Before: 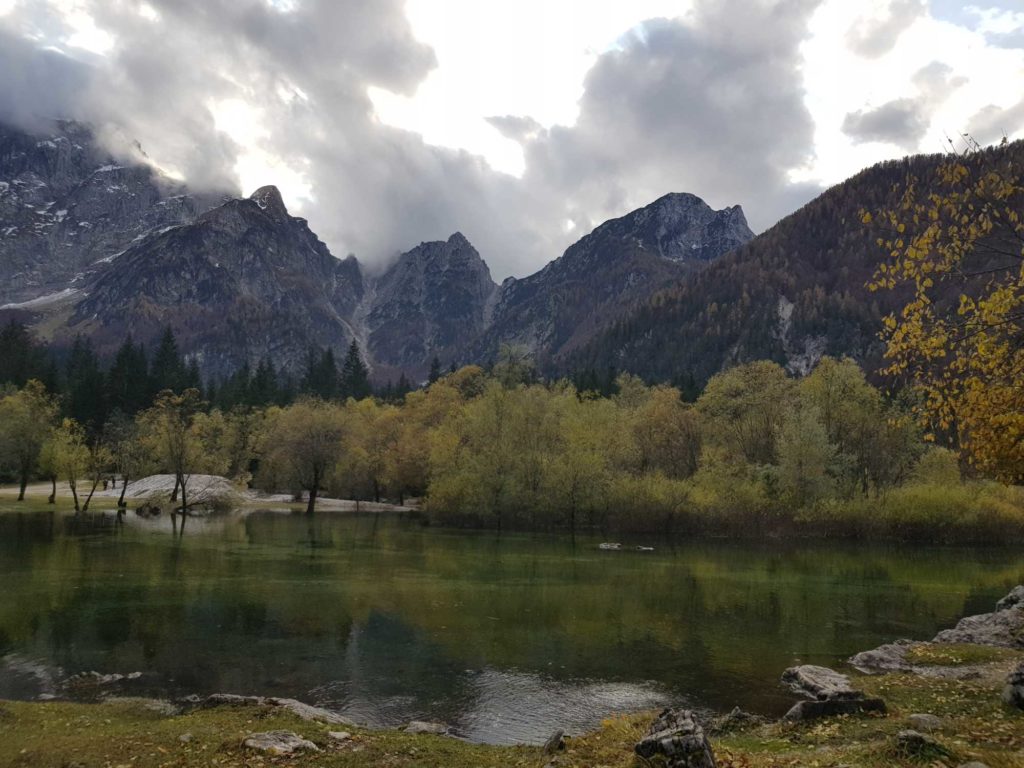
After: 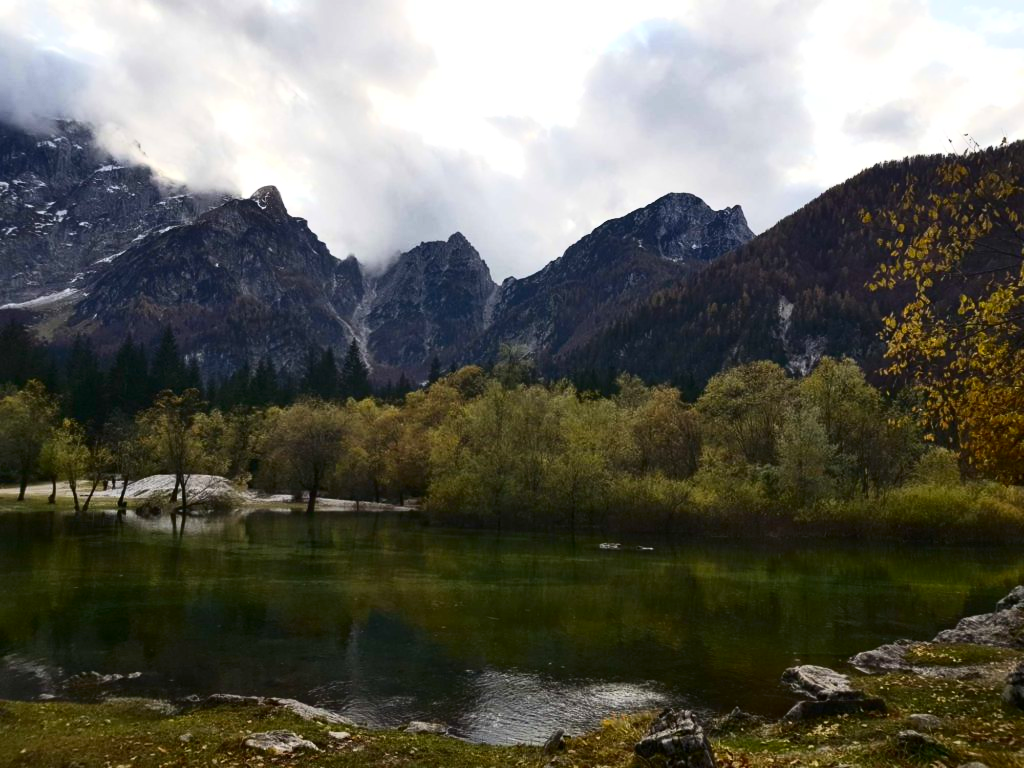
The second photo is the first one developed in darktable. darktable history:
contrast brightness saturation: contrast 0.401, brightness 0.097, saturation 0.208
